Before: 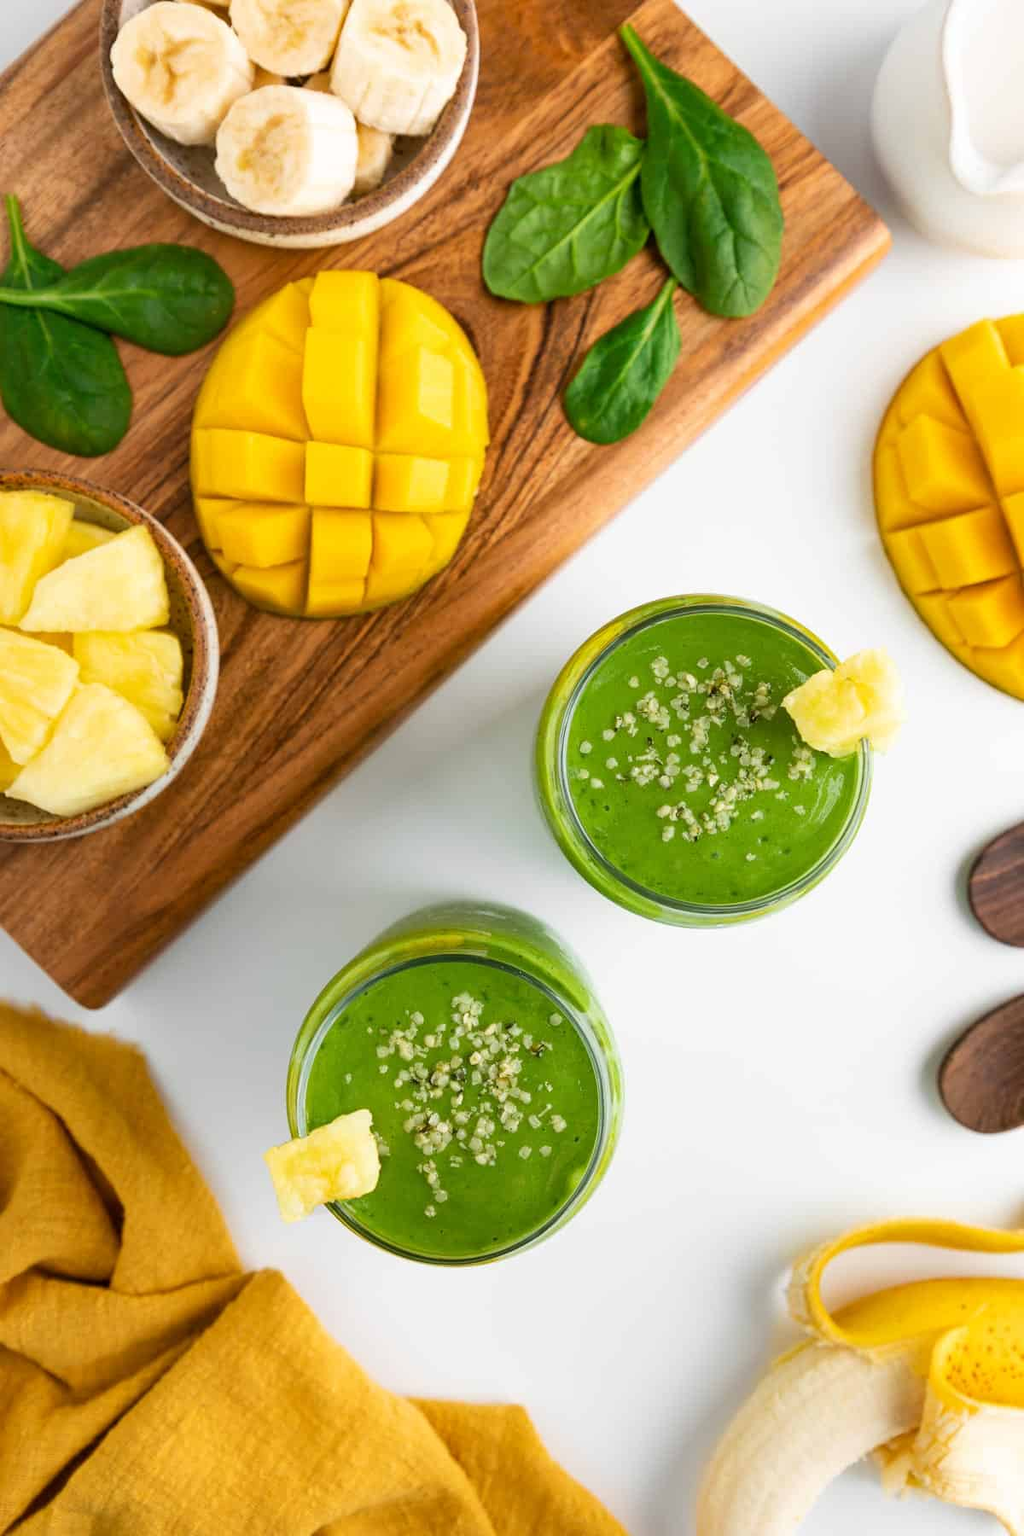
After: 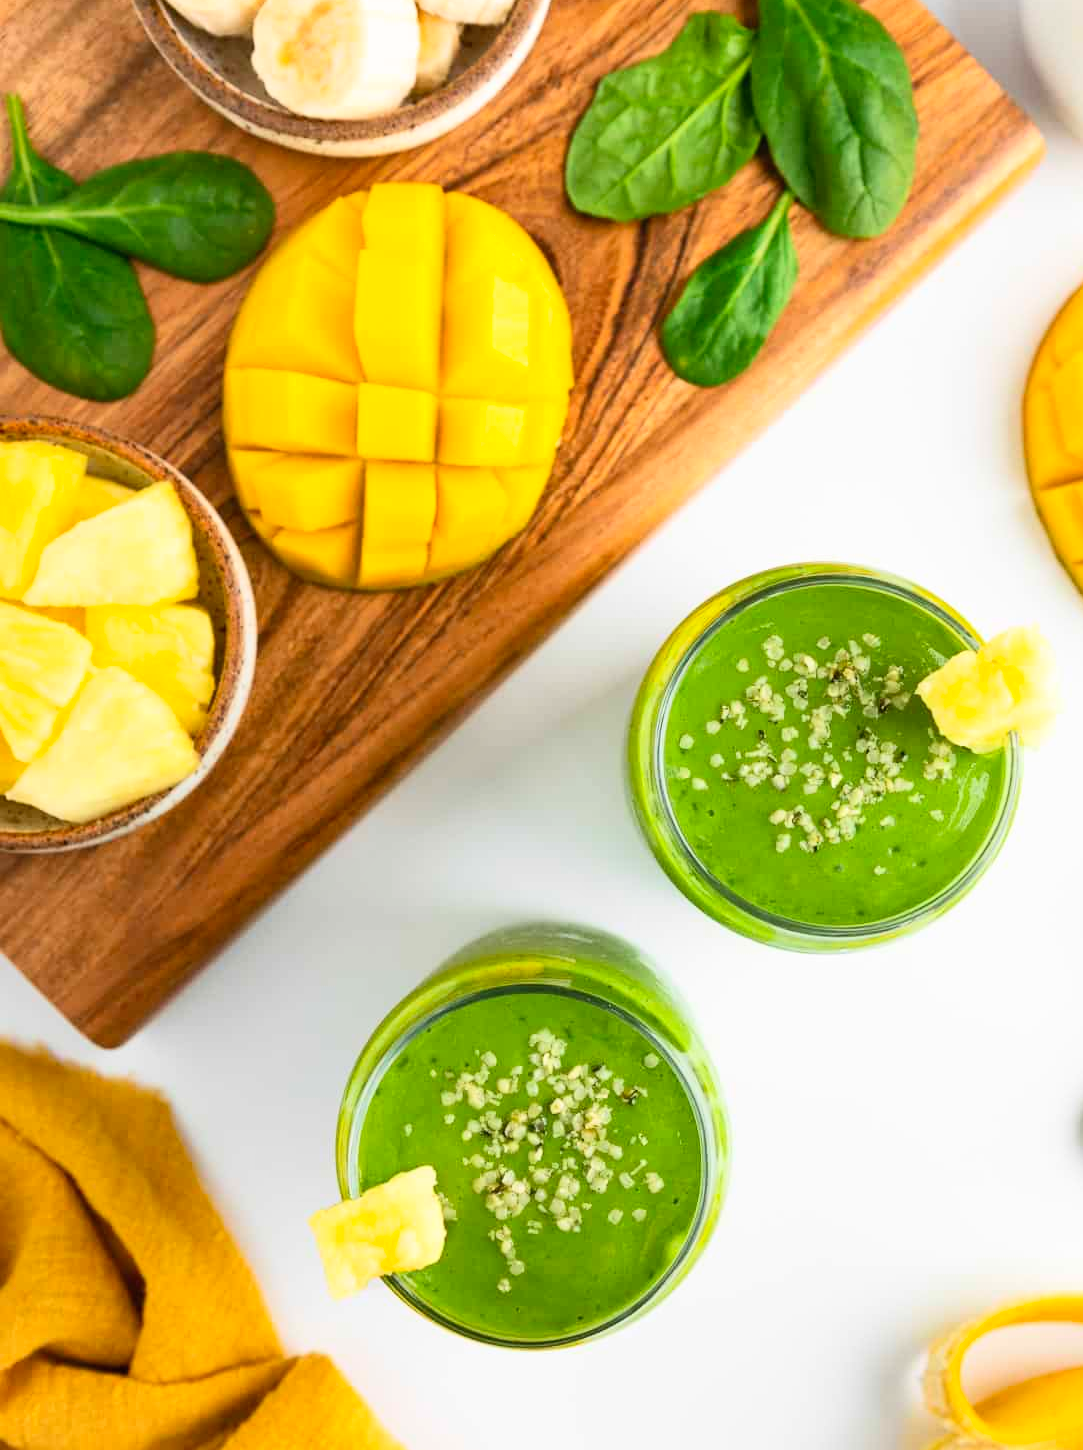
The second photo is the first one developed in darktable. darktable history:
contrast brightness saturation: contrast 0.2, brightness 0.16, saturation 0.22
tone equalizer: on, module defaults
crop: top 7.49%, right 9.717%, bottom 11.943%
